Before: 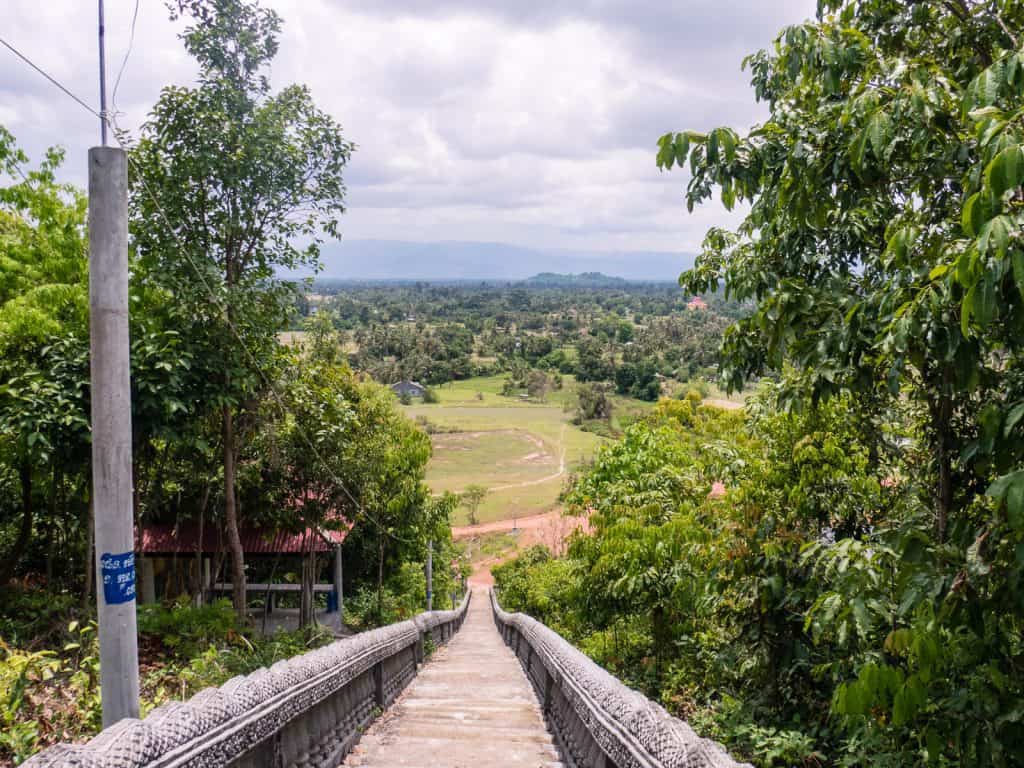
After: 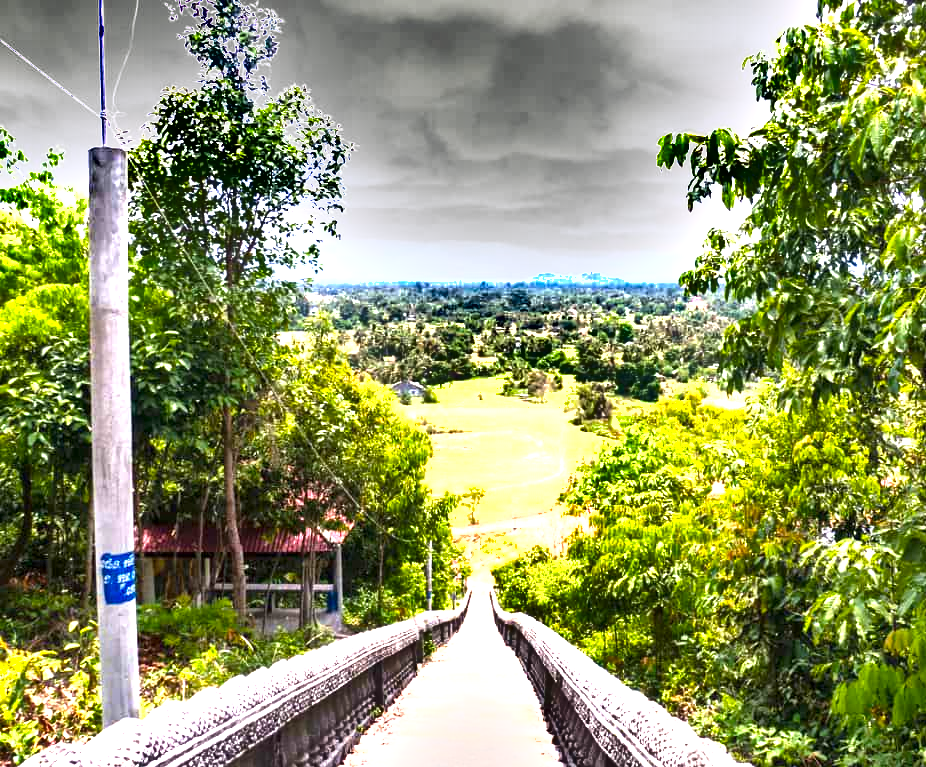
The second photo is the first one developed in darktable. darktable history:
exposure: black level correction 0, exposure 1.001 EV, compensate exposure bias true, compensate highlight preservation false
shadows and highlights: low approximation 0.01, soften with gaussian
local contrast: mode bilateral grid, contrast 21, coarseness 49, detail 119%, midtone range 0.2
color balance rgb: linear chroma grading › global chroma 14.395%, perceptual saturation grading › global saturation 9.672%, perceptual brilliance grading › global brilliance 19.812%
crop: right 9.52%, bottom 0.047%
